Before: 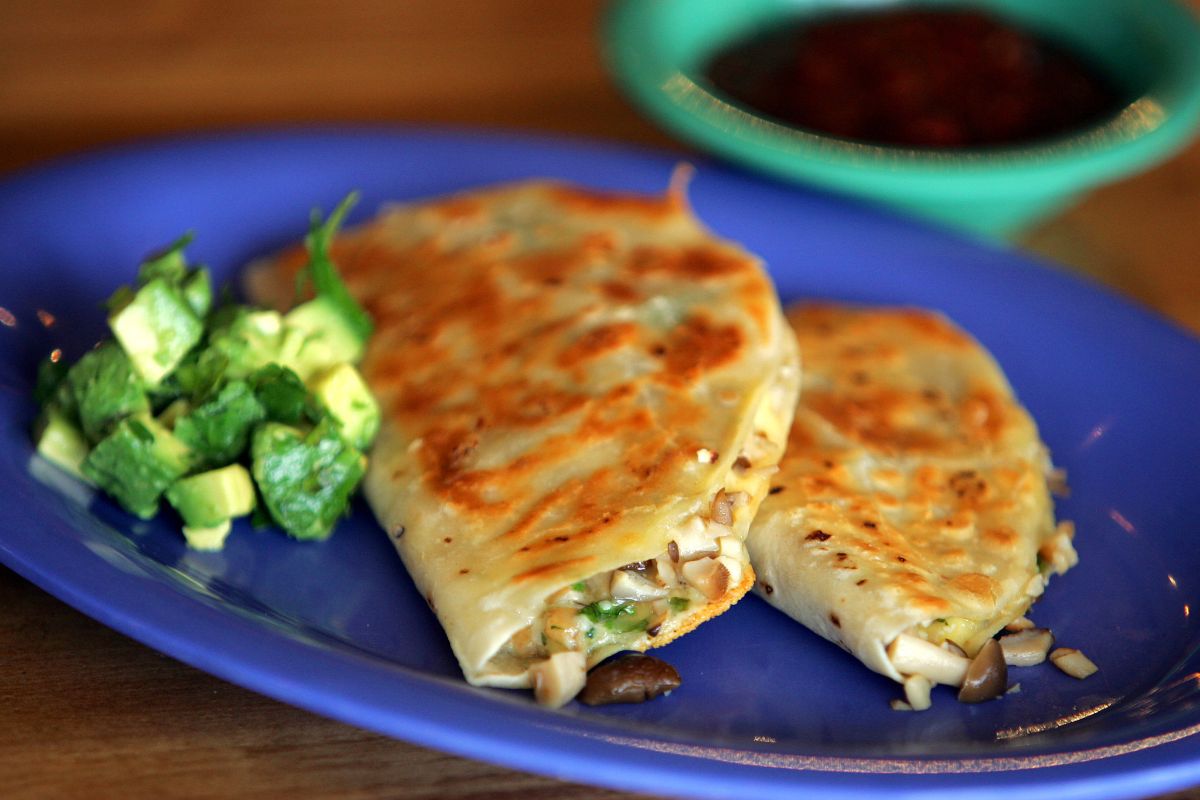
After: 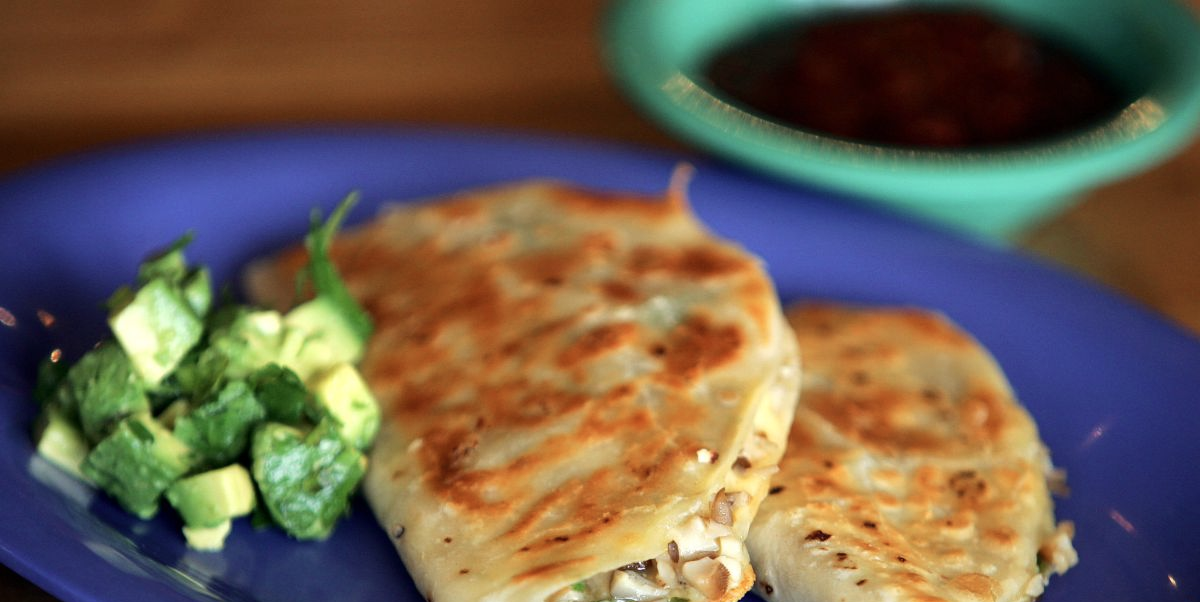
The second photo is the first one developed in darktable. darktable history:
contrast brightness saturation: contrast 0.108, saturation -0.18
crop: bottom 24.704%
